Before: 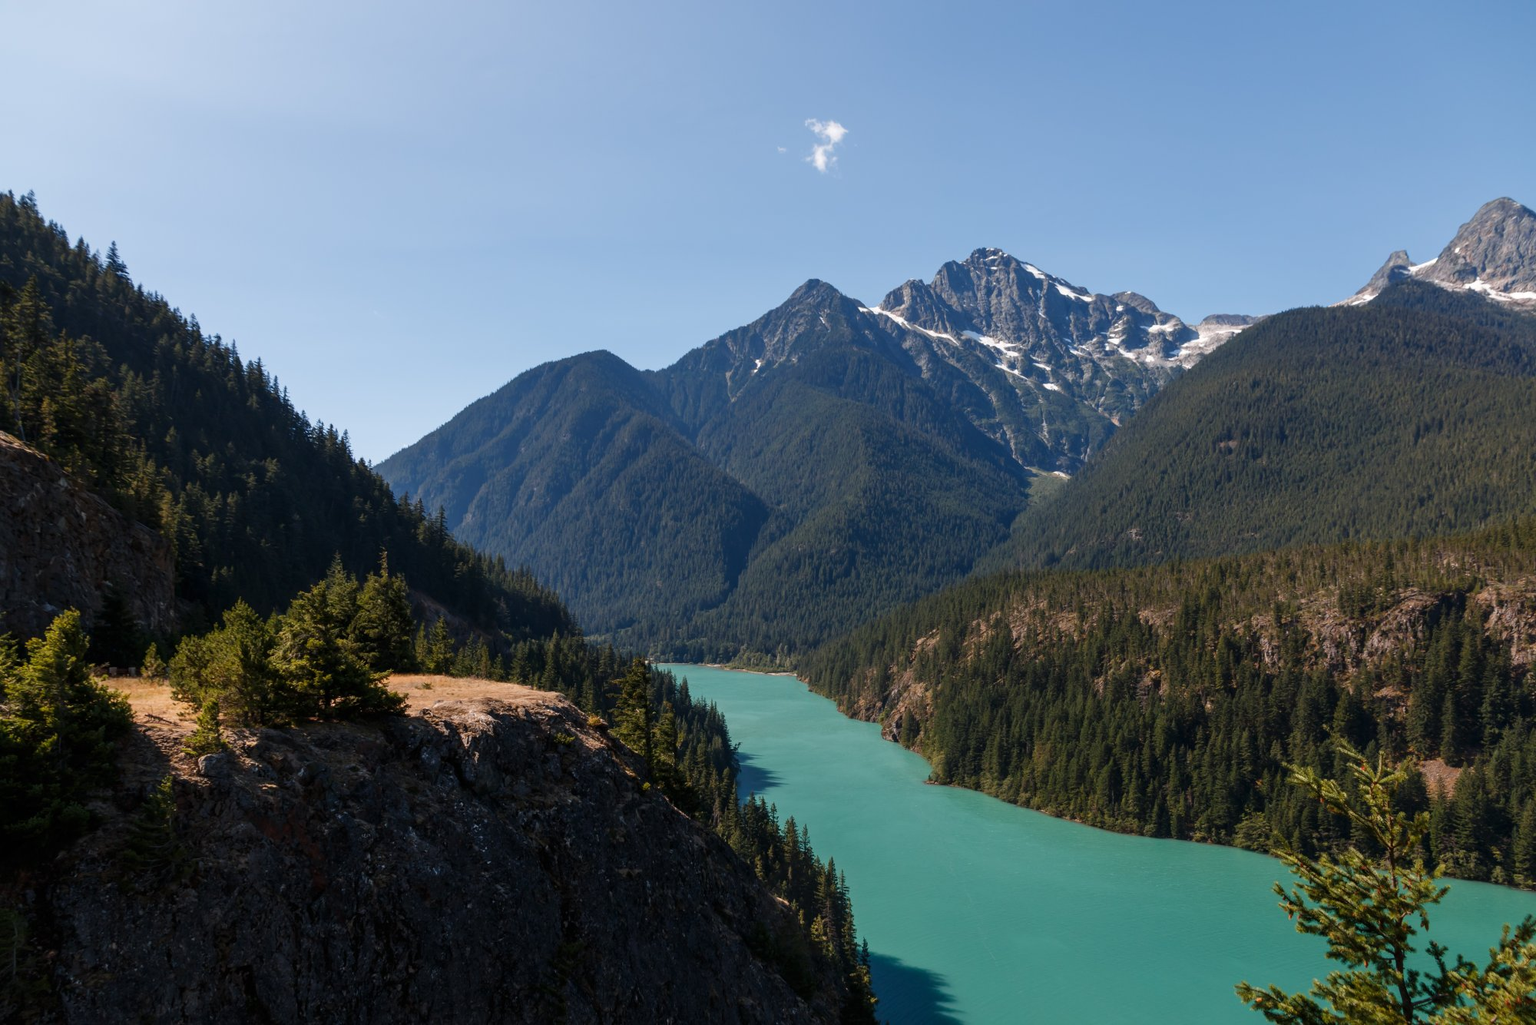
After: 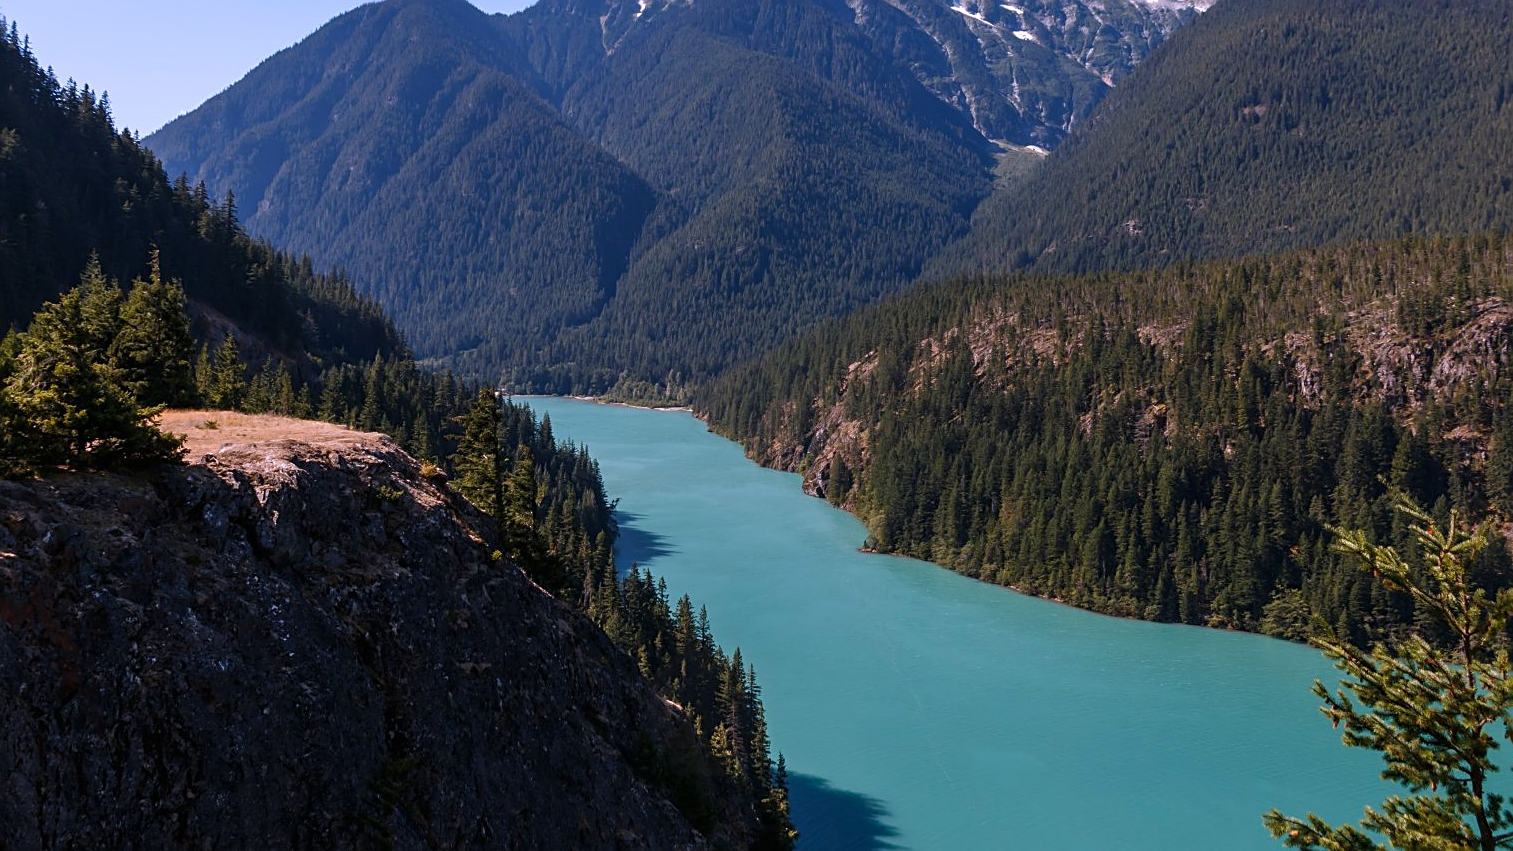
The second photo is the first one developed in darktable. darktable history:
sharpen: on, module defaults
crop and rotate: left 17.299%, top 35.115%, right 7.015%, bottom 1.024%
white balance: red 1.042, blue 1.17
